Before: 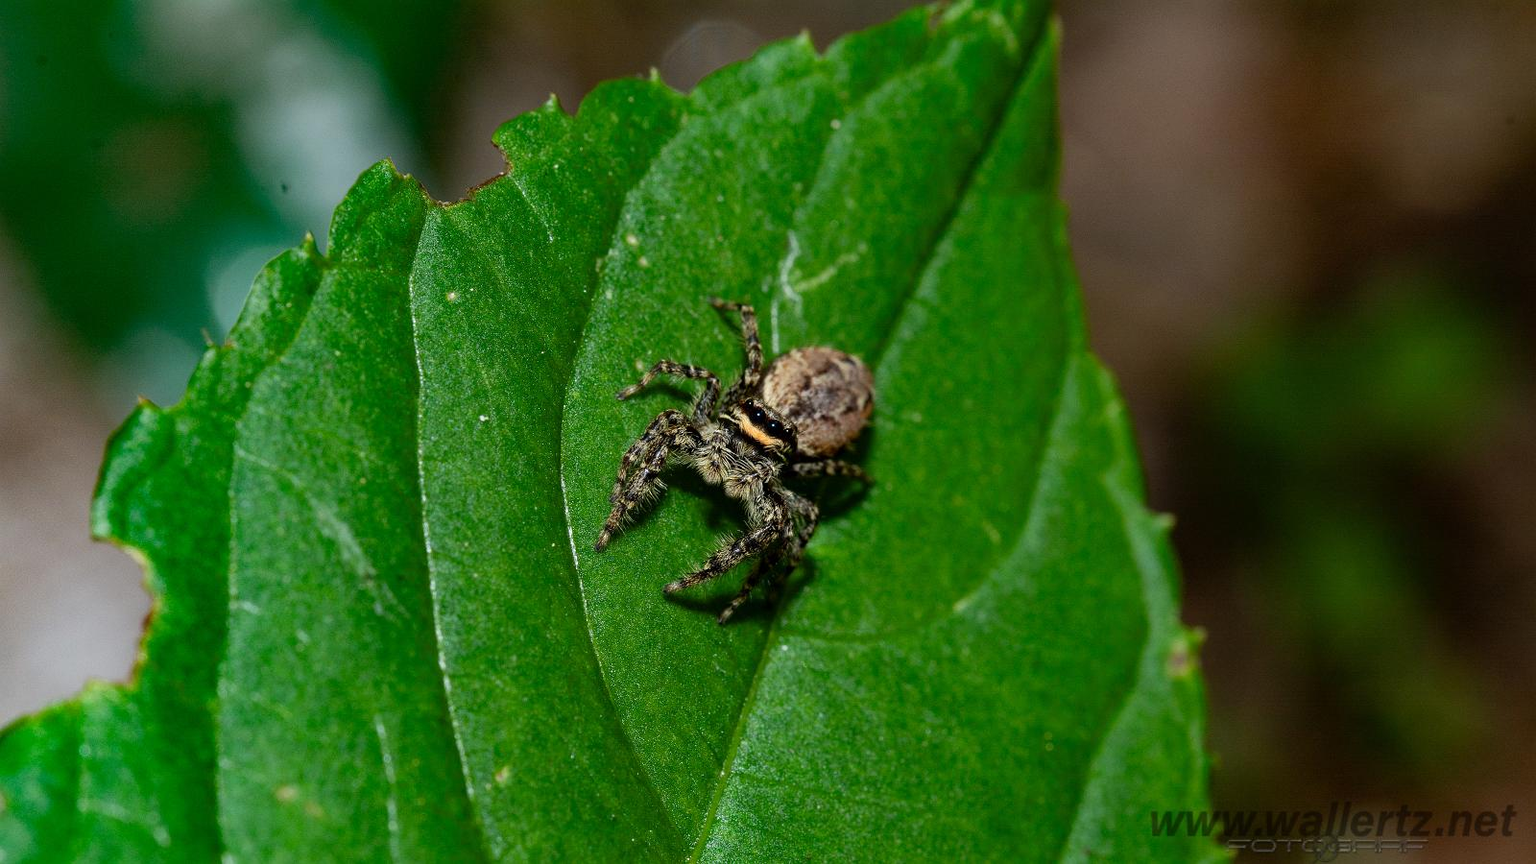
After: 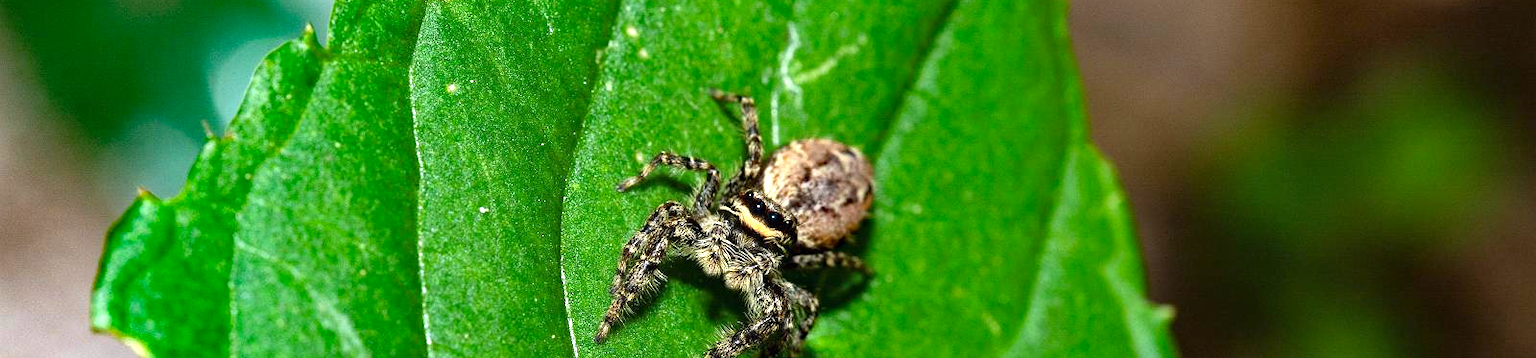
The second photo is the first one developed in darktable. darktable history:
haze removal: compatibility mode true, adaptive false
exposure: black level correction 0, exposure 1.098 EV, compensate exposure bias true, compensate highlight preservation false
crop and rotate: top 24.216%, bottom 34.325%
